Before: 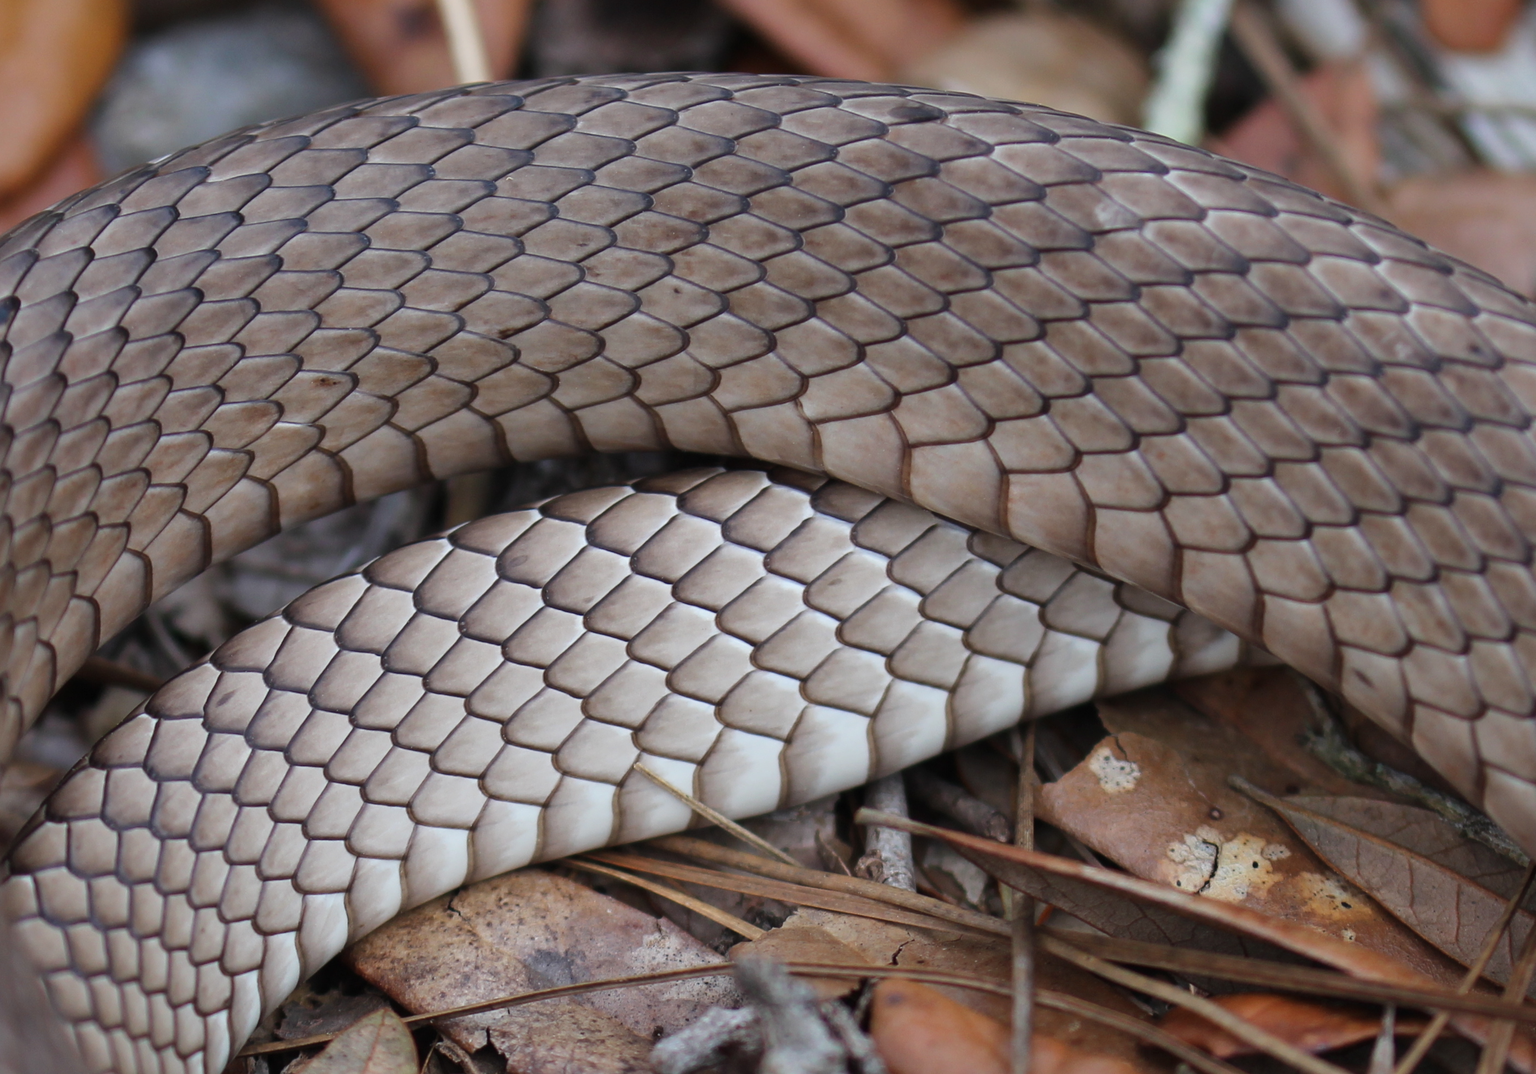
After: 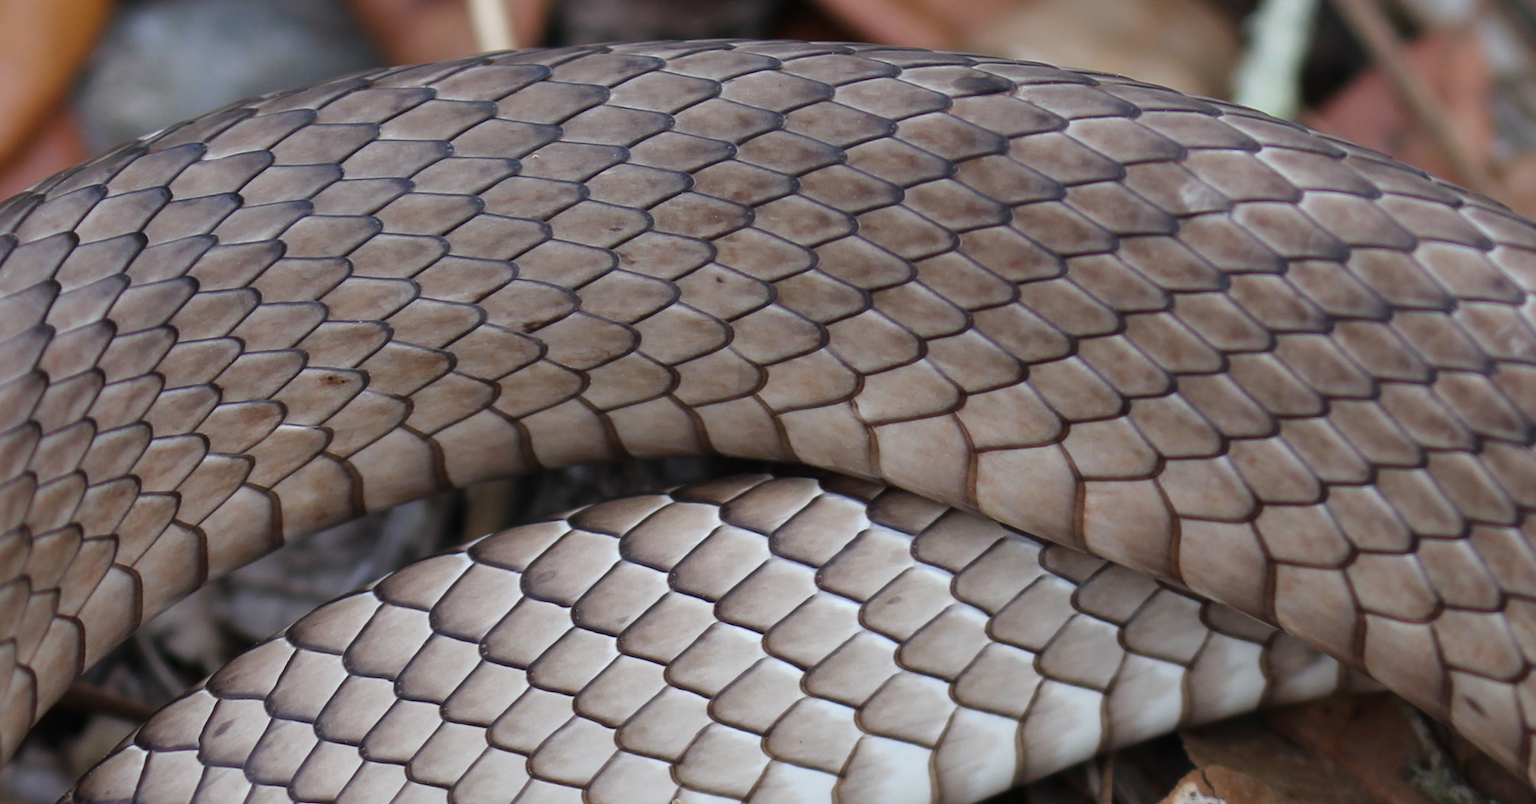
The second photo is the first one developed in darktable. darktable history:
crop: left 1.528%, top 3.456%, right 7.561%, bottom 28.472%
